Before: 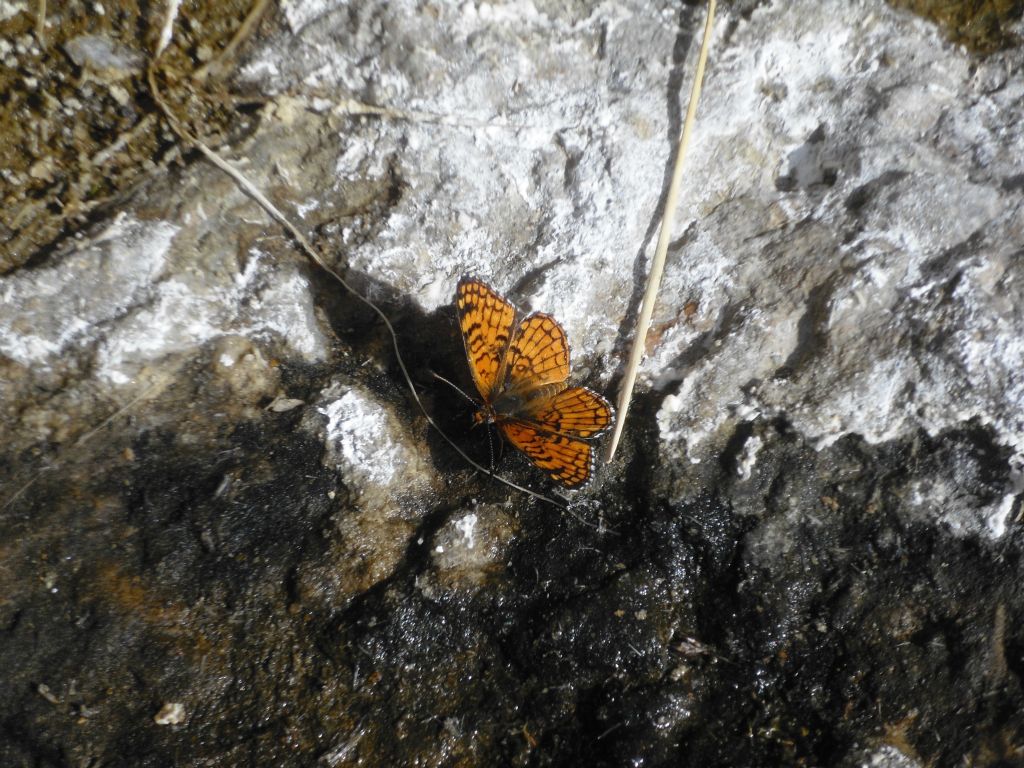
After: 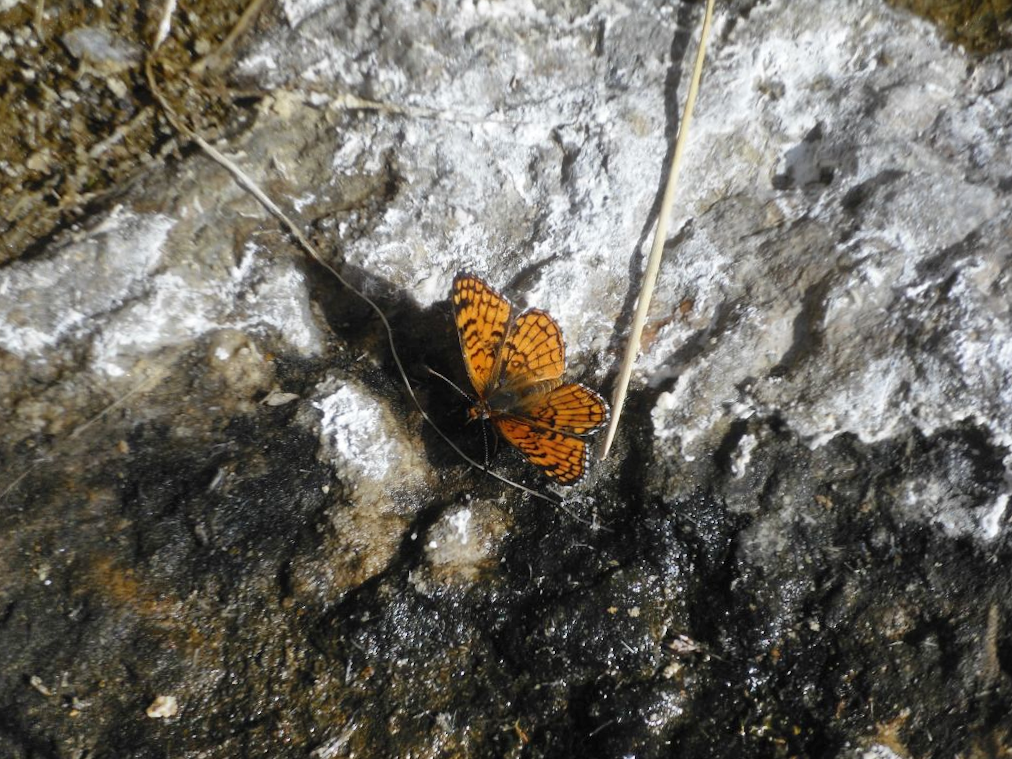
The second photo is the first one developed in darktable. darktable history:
shadows and highlights: soften with gaussian
crop and rotate: angle -0.5°
